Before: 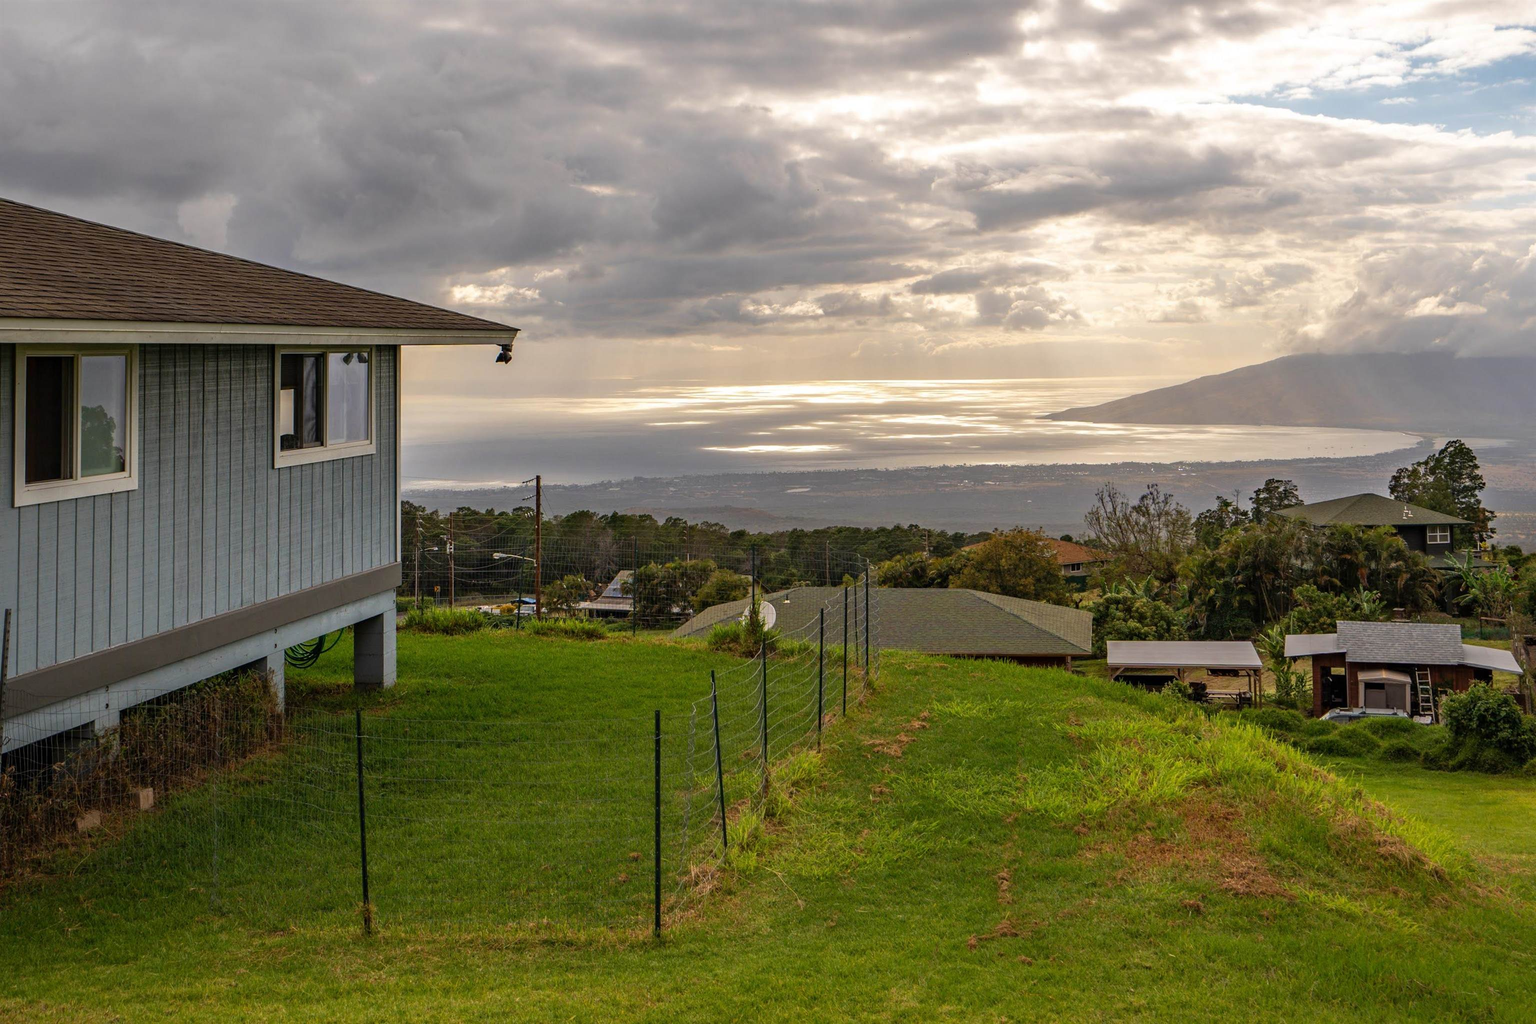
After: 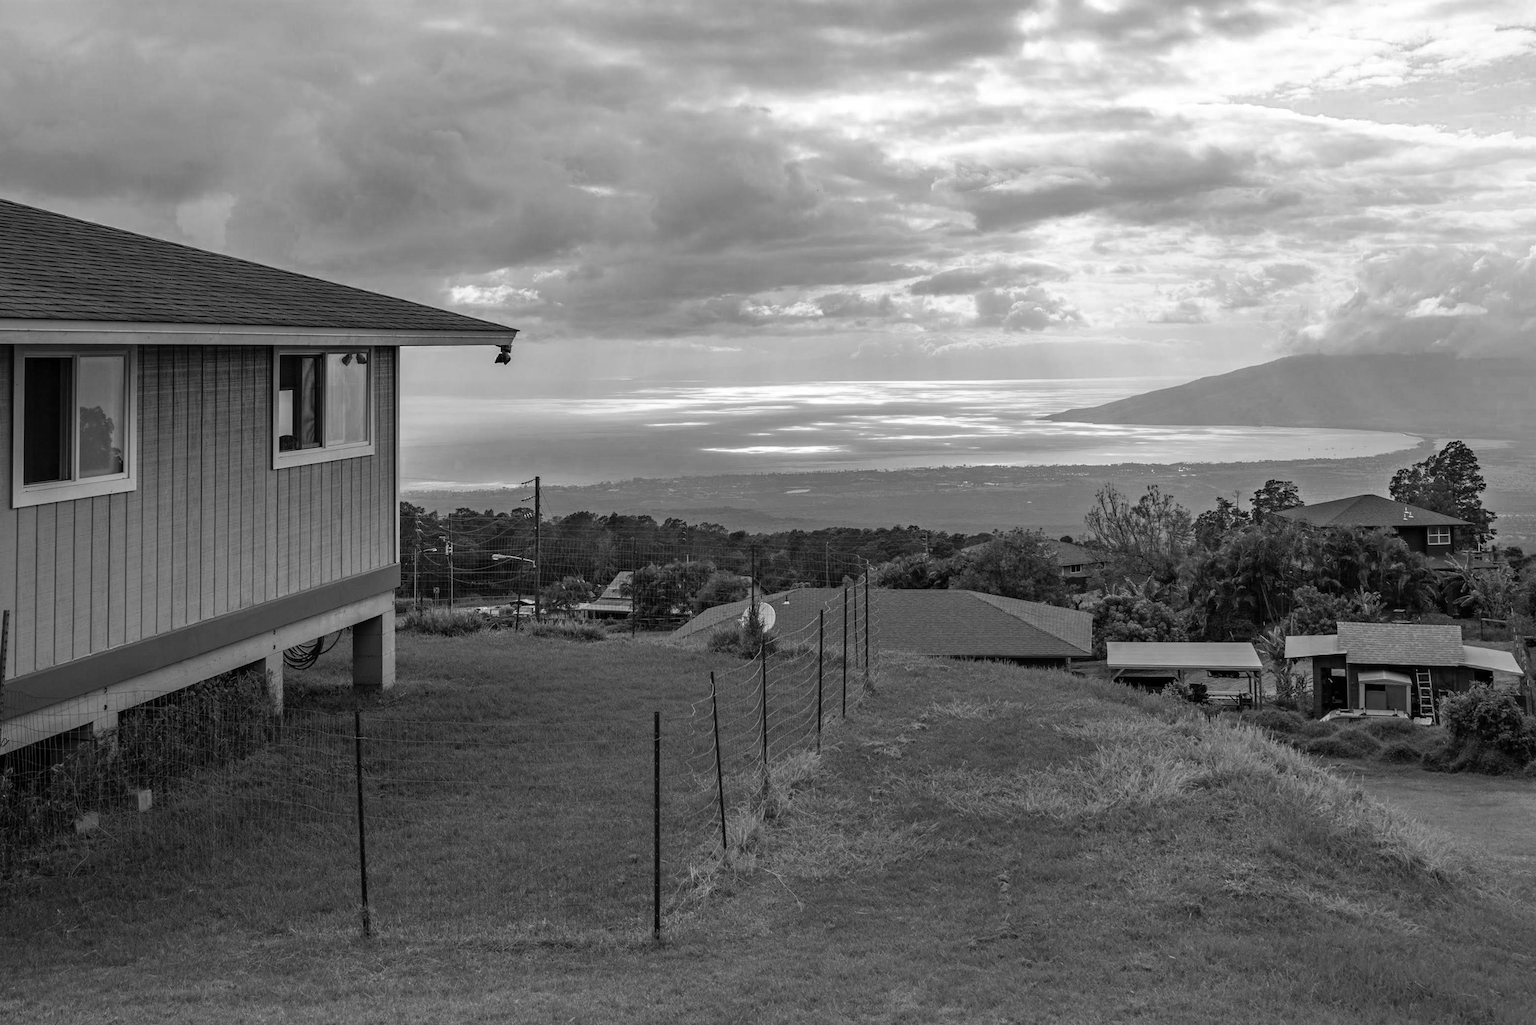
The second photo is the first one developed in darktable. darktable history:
crop: left 0.152%
color zones: curves: ch0 [(0, 0.613) (0.01, 0.613) (0.245, 0.448) (0.498, 0.529) (0.642, 0.665) (0.879, 0.777) (0.99, 0.613)]; ch1 [(0, 0) (0.143, 0) (0.286, 0) (0.429, 0) (0.571, 0) (0.714, 0) (0.857, 0)]
